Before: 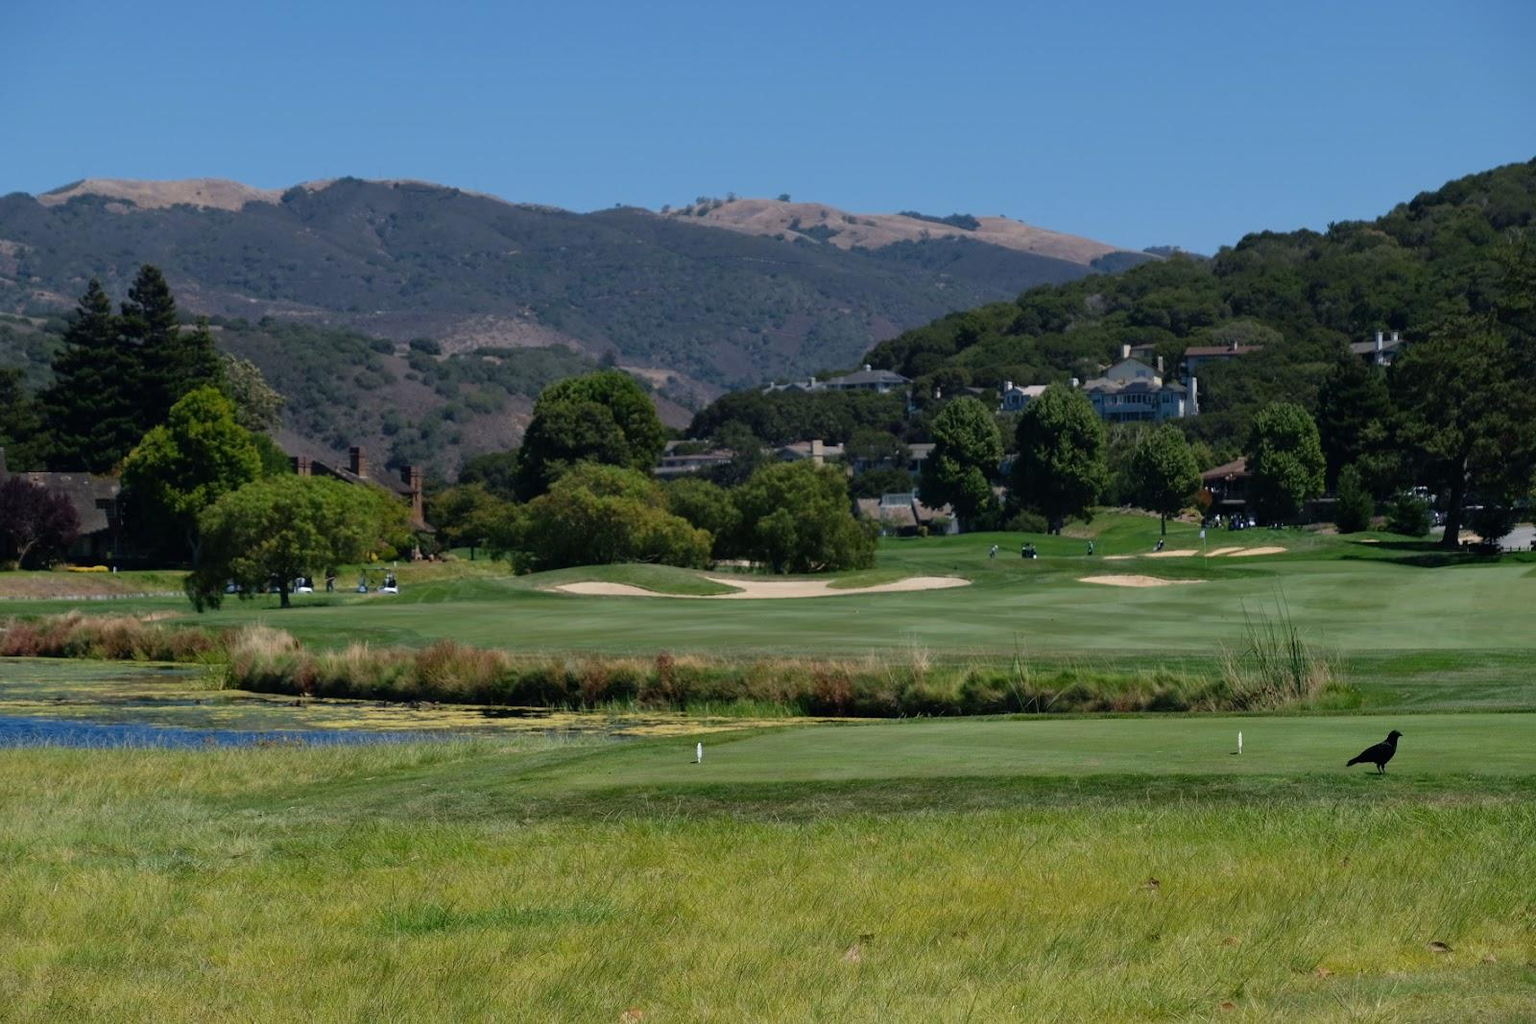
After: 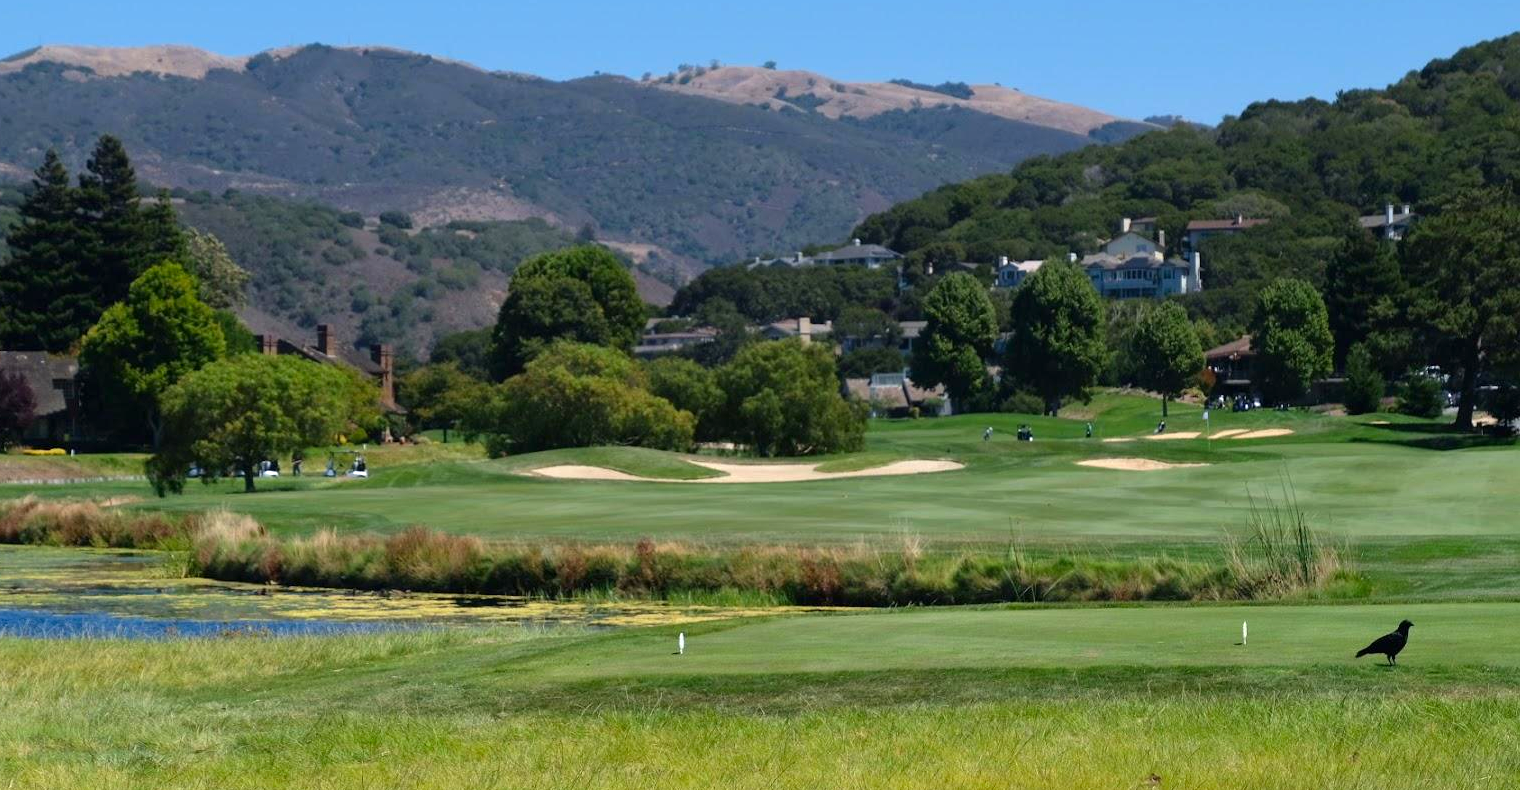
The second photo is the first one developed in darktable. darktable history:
color correction: saturation 1.1
exposure: exposure 0.559 EV, compensate highlight preservation false
crop and rotate: left 2.991%, top 13.302%, right 1.981%, bottom 12.636%
